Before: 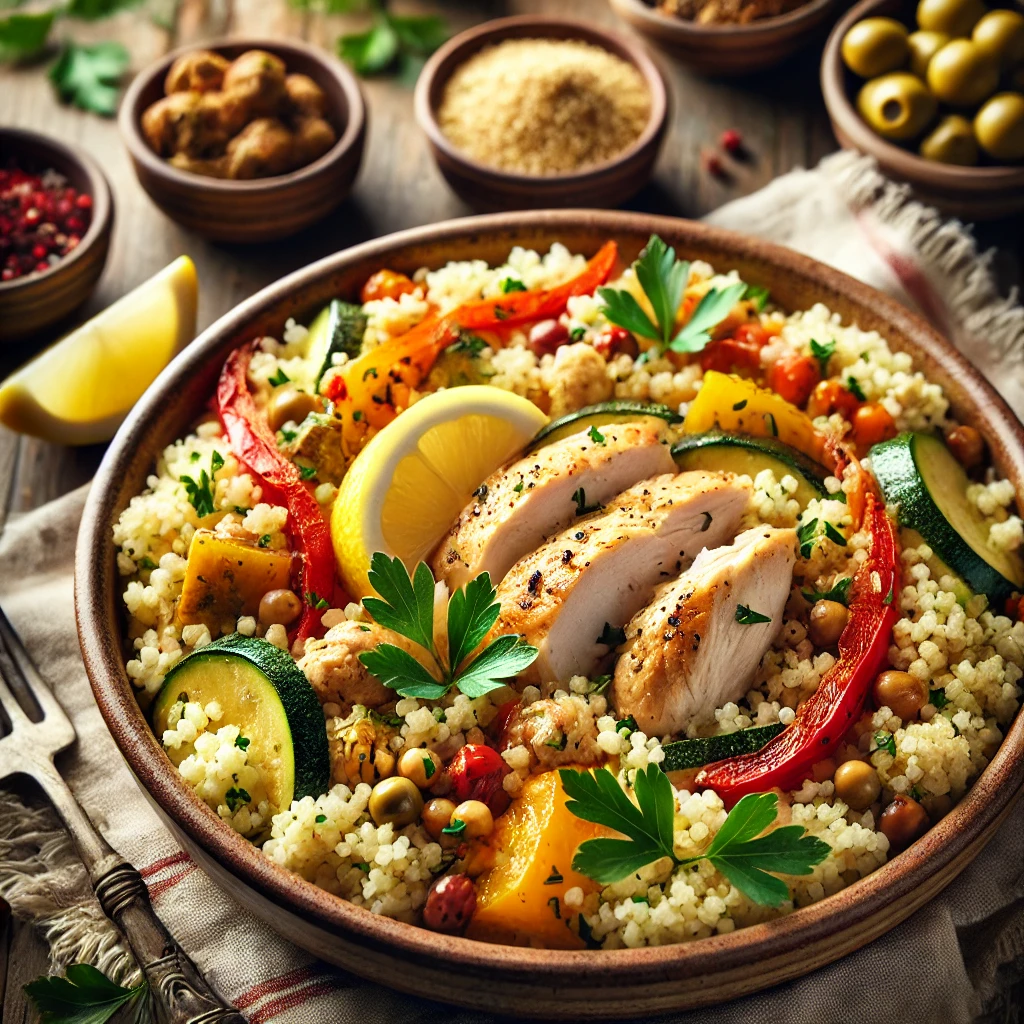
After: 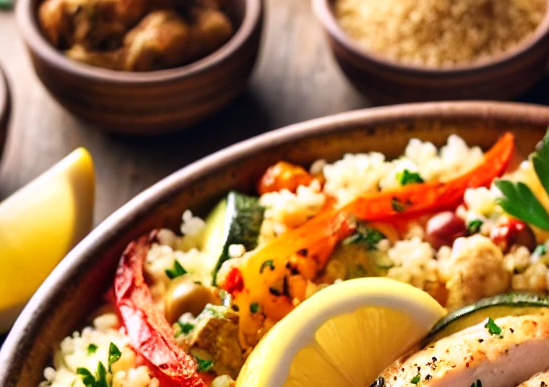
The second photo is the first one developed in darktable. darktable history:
crop: left 10.121%, top 10.631%, right 36.218%, bottom 51.526%
white balance: red 1.05, blue 1.072
